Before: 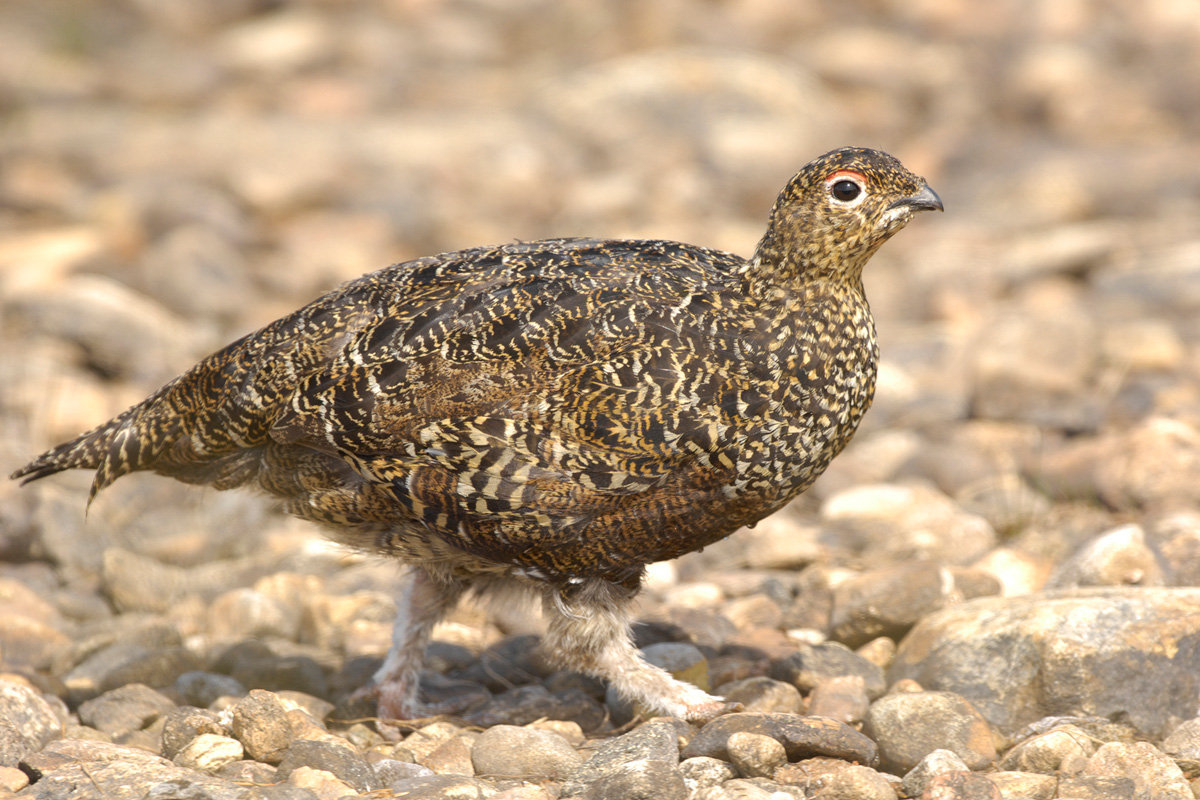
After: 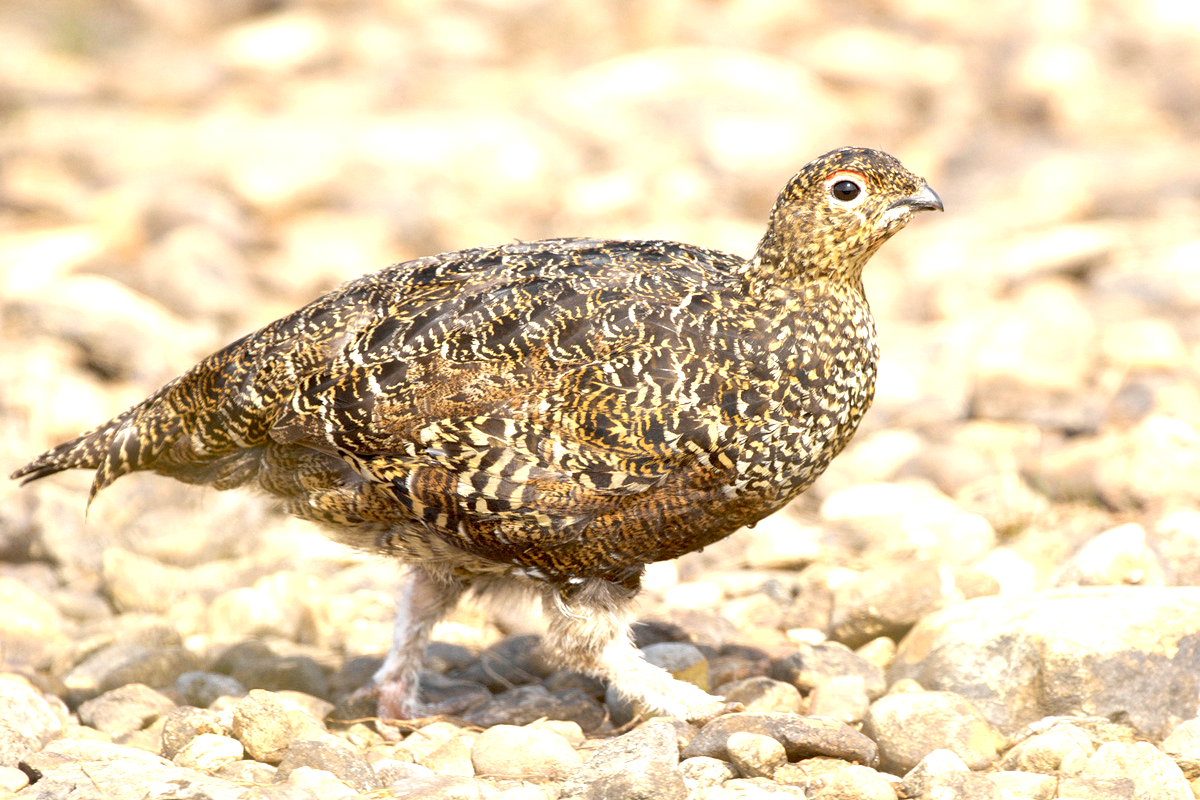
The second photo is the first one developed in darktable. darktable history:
exposure: black level correction 0.01, exposure 1 EV, compensate highlight preservation false
grain: coarseness 0.09 ISO, strength 10%
